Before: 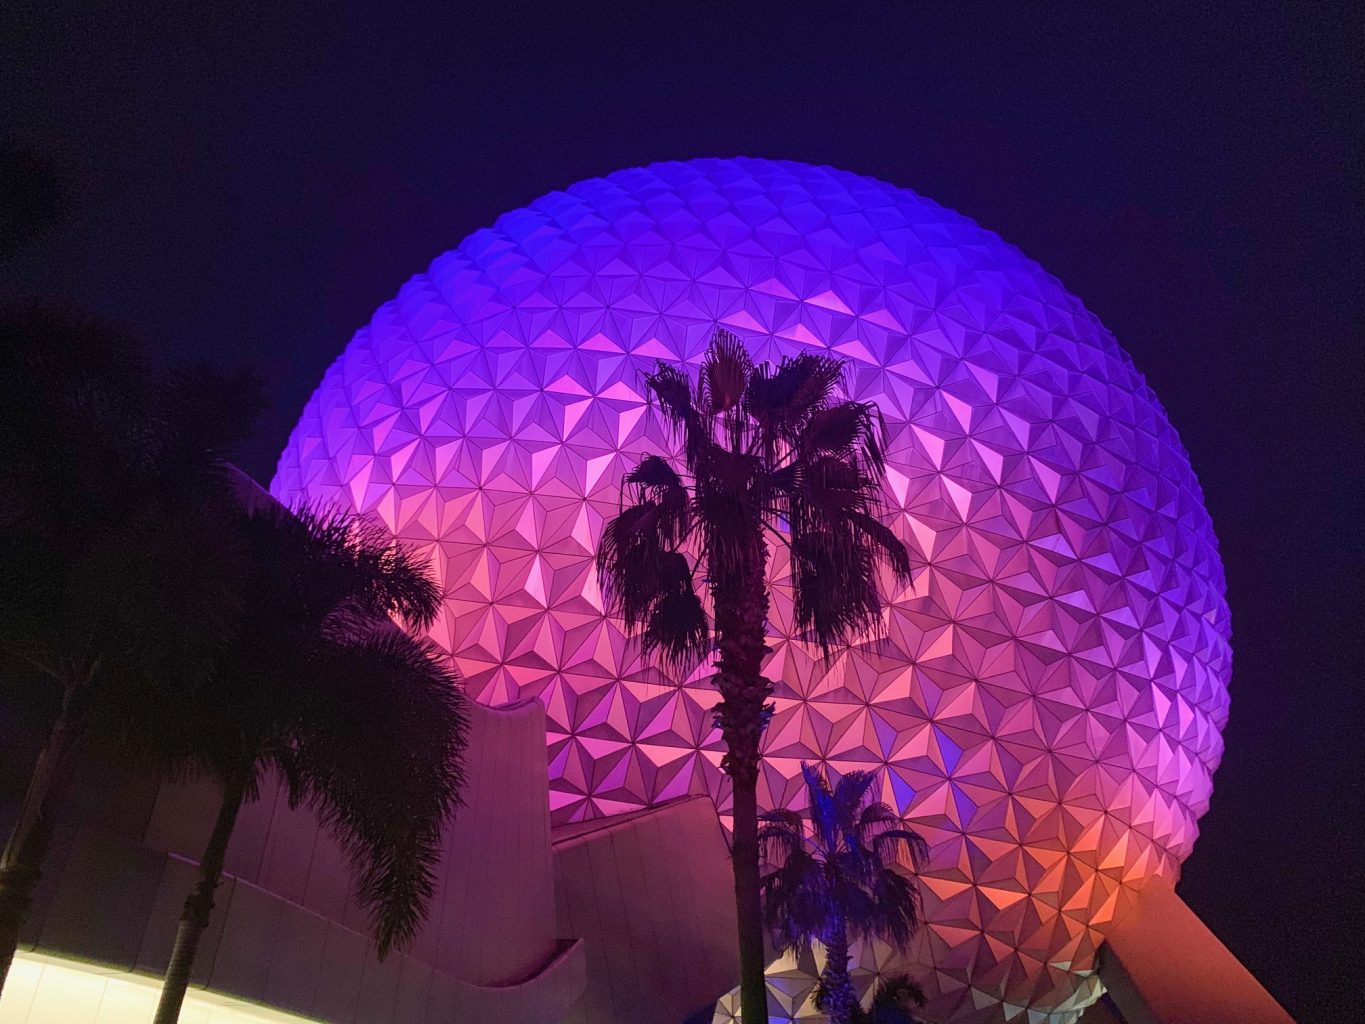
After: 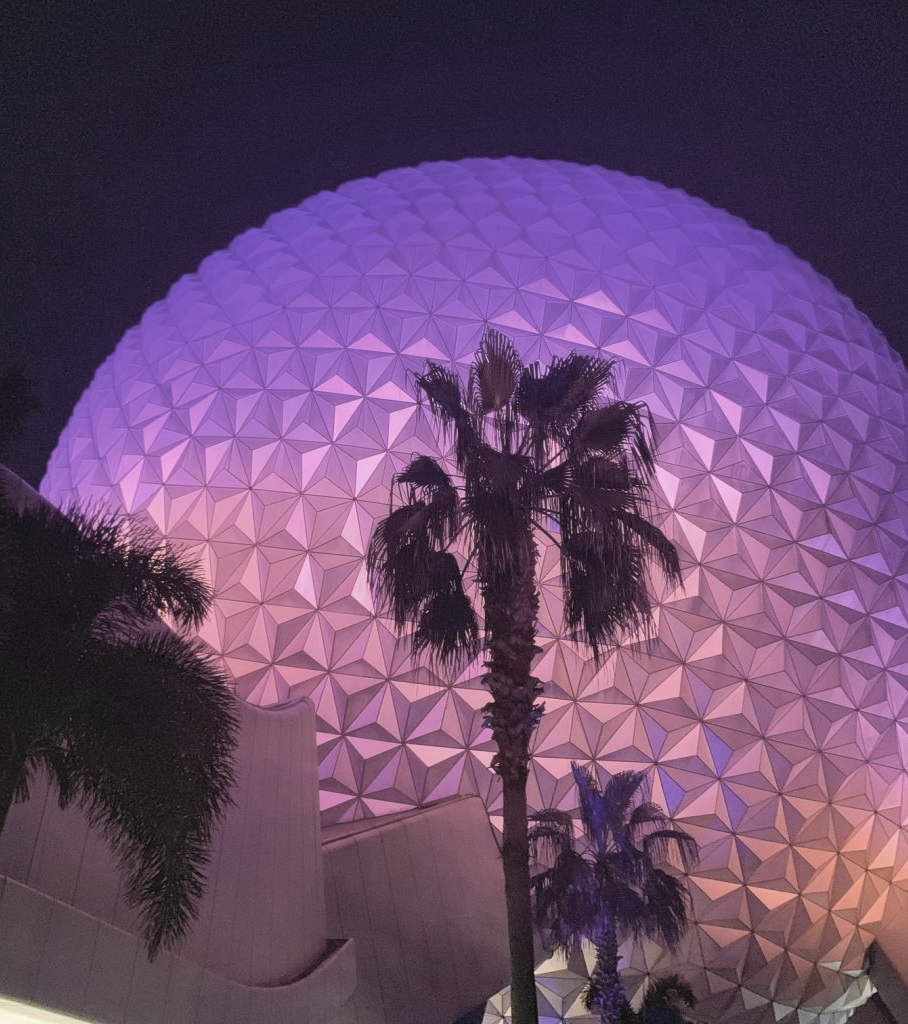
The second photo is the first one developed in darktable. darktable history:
crop: left 16.899%, right 16.556%
contrast brightness saturation: brightness 0.18, saturation -0.5
